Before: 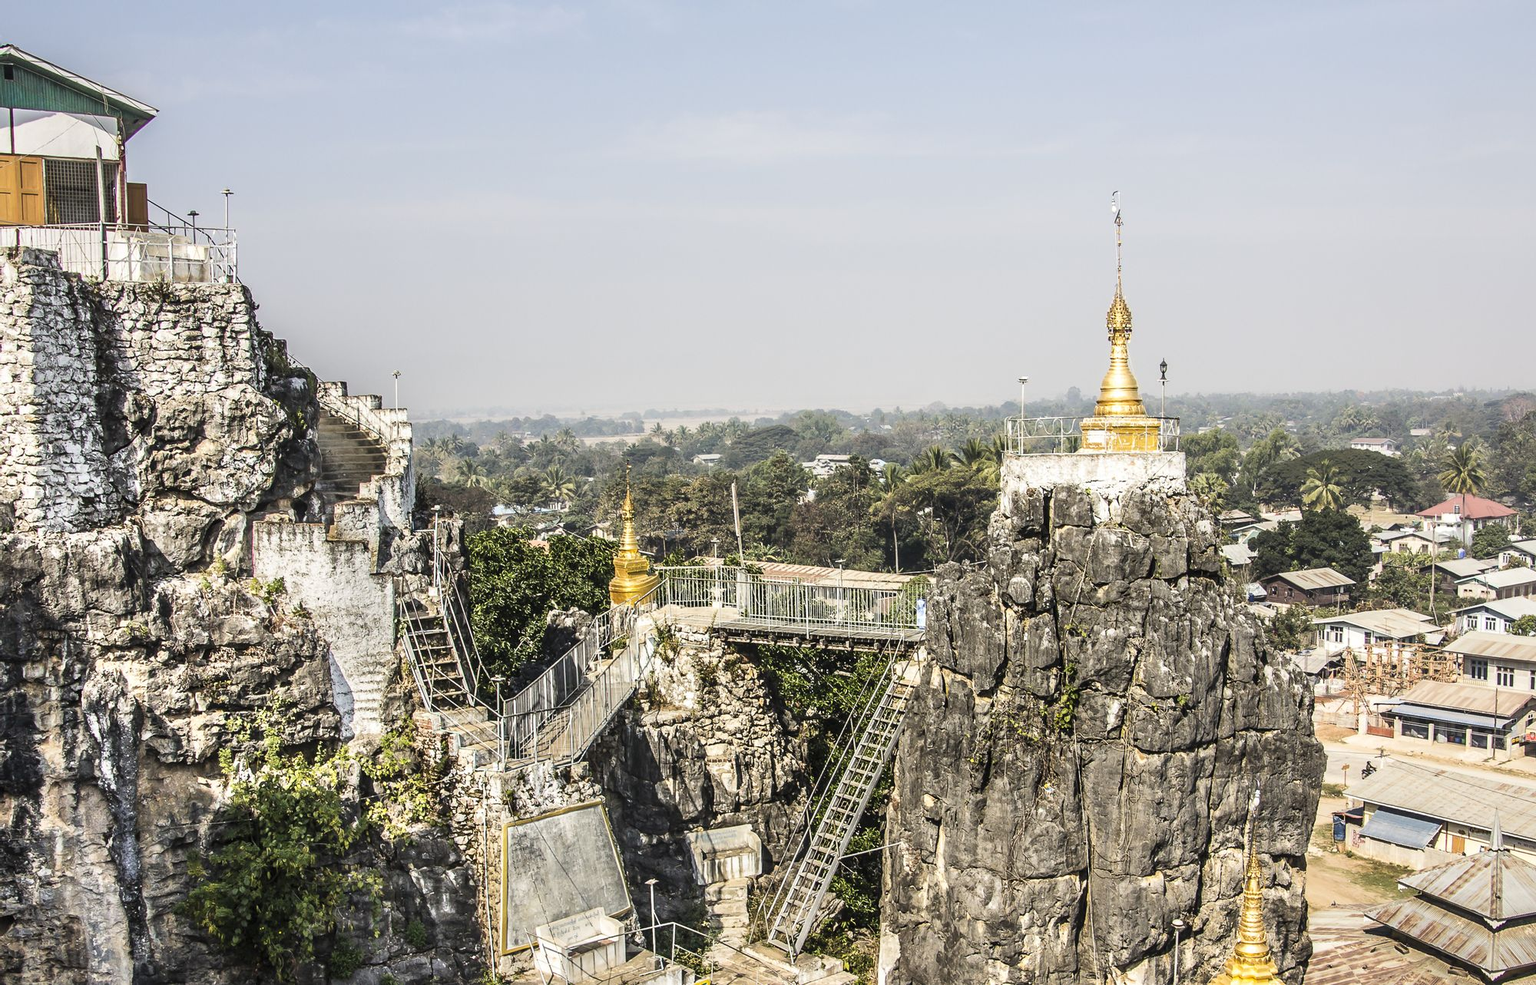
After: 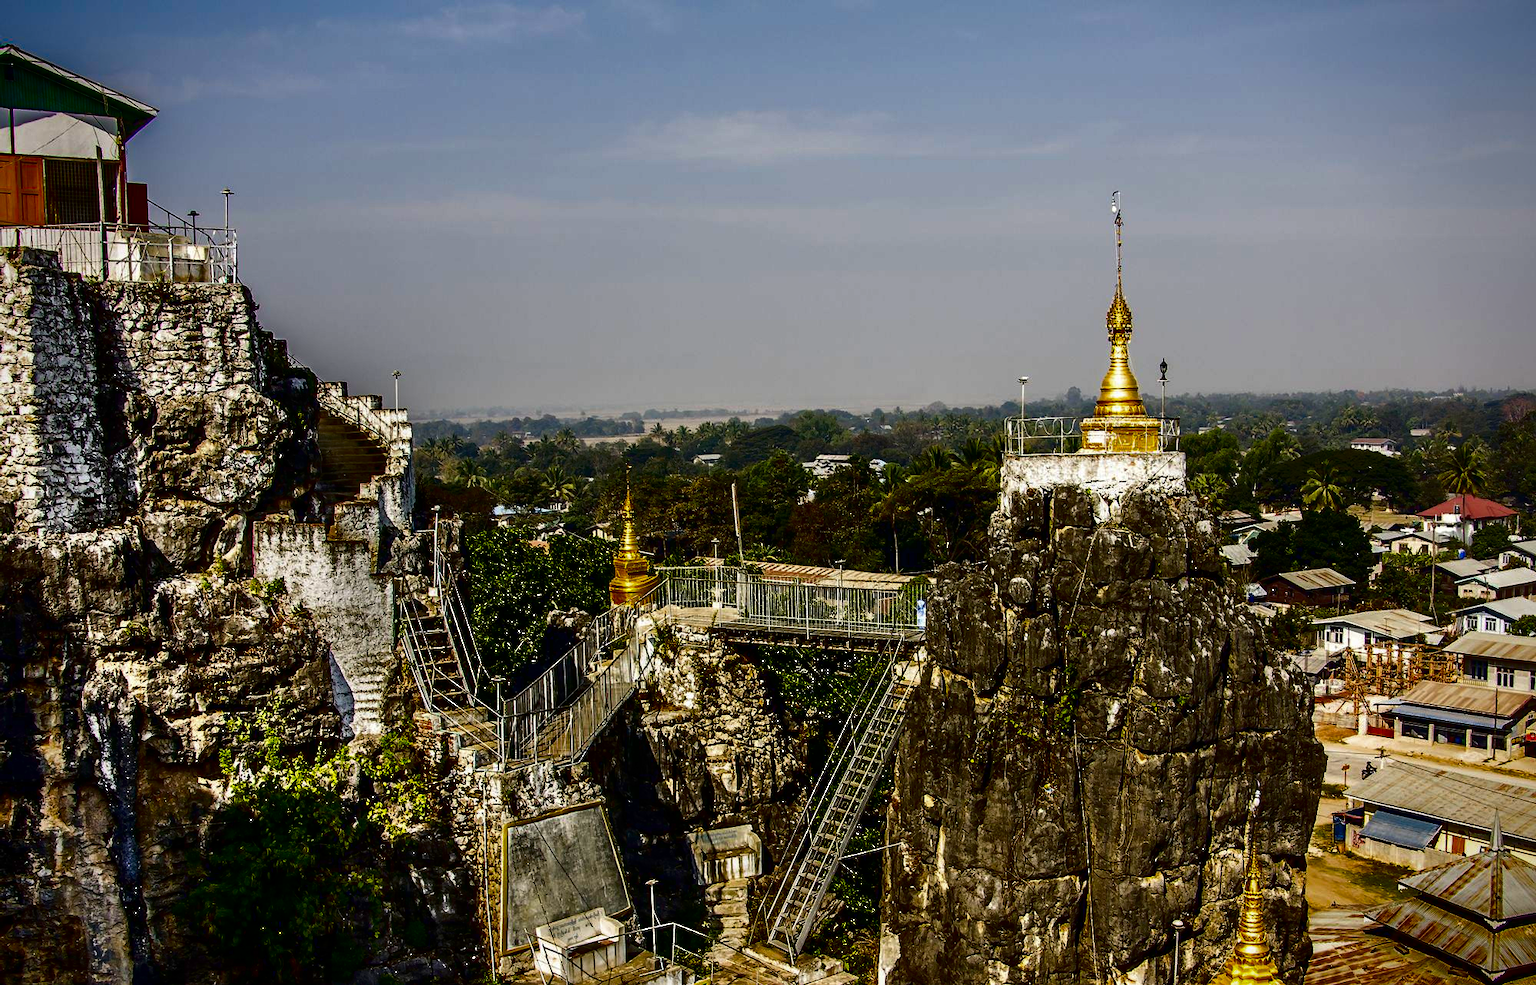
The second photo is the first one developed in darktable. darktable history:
contrast brightness saturation: brightness -1, saturation 1
vignetting: fall-off start 88.53%, fall-off radius 44.2%, saturation 0.376, width/height ratio 1.161
sharpen: radius 2.883, amount 0.868, threshold 47.523
